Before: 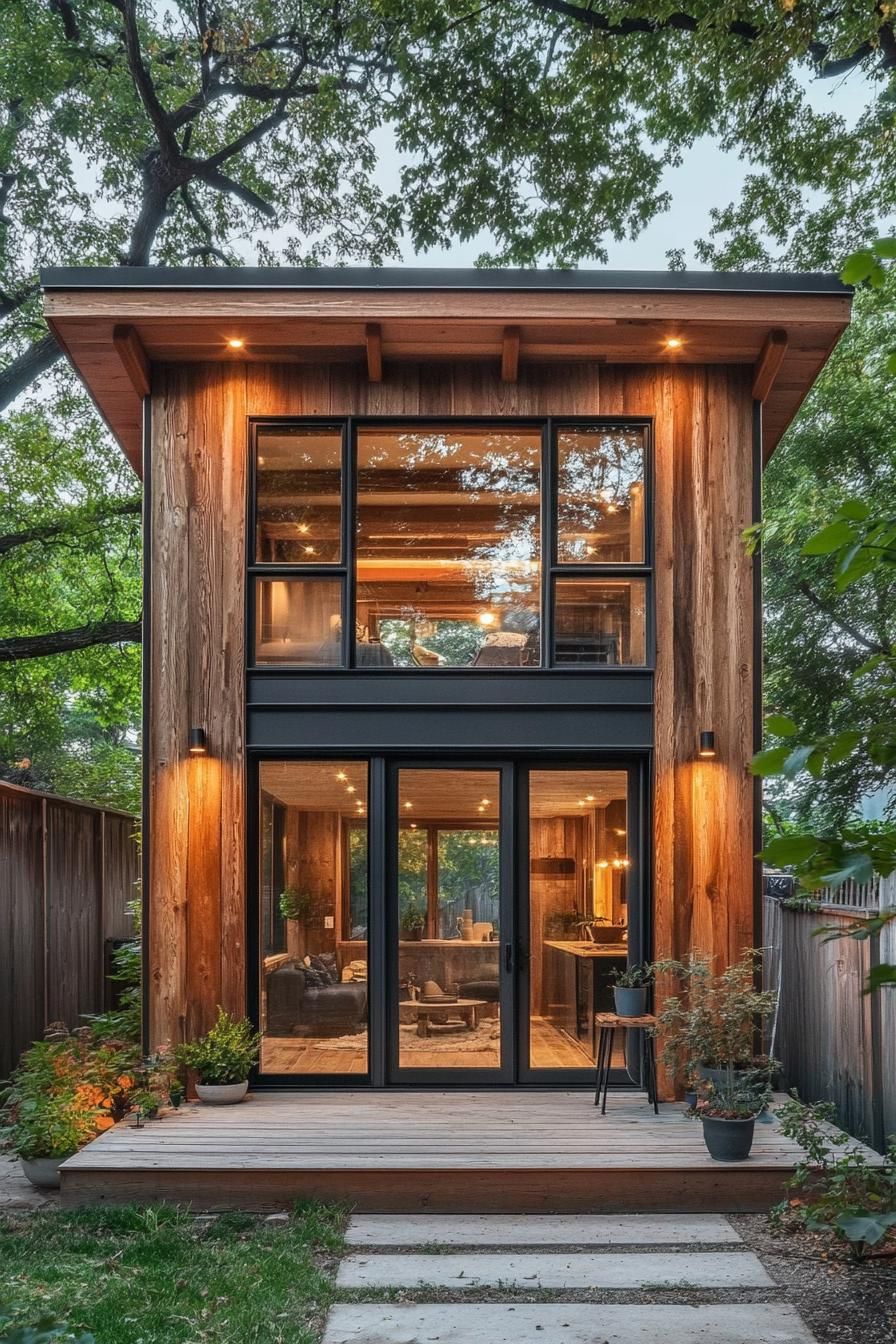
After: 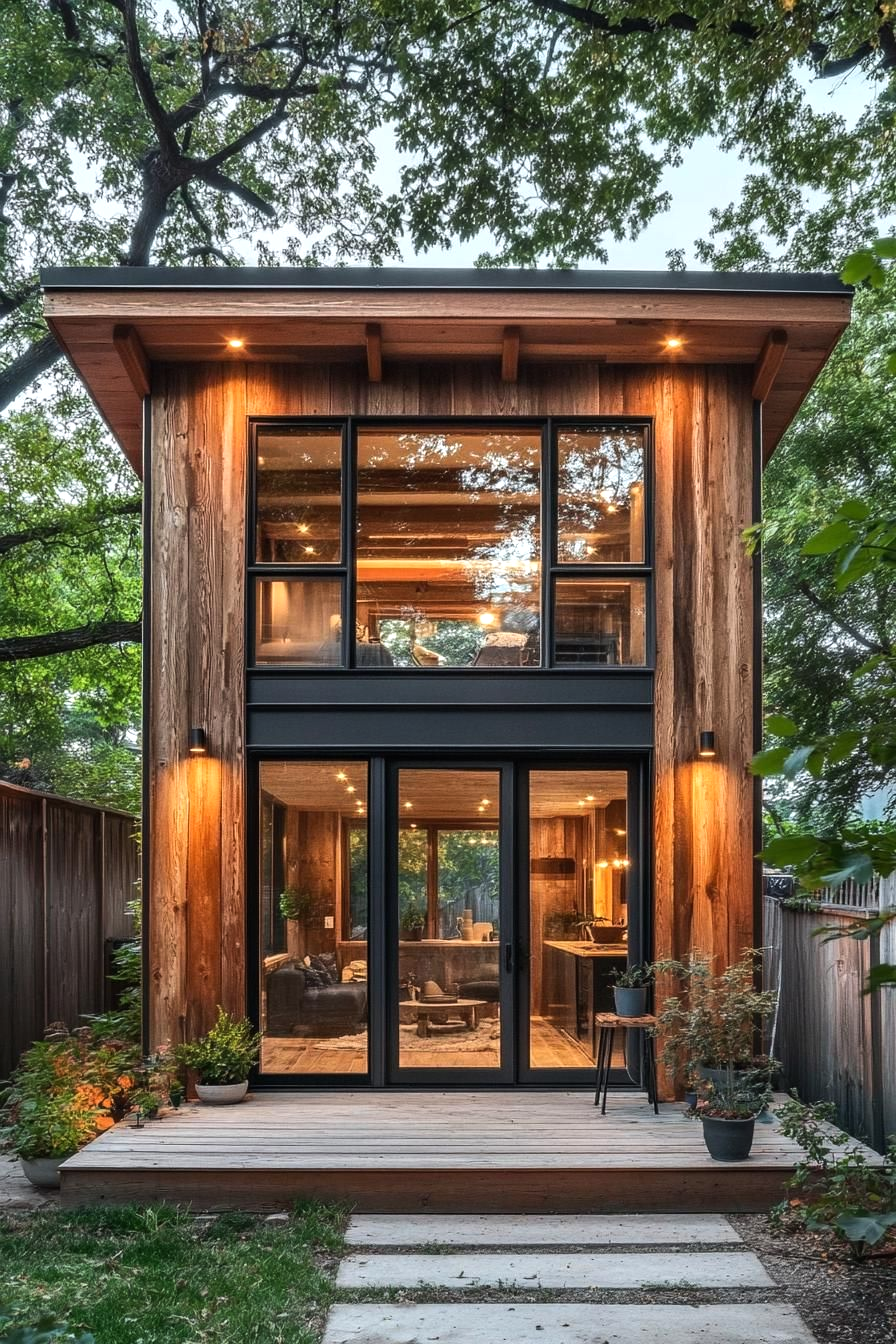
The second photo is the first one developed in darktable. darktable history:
tone equalizer: -8 EV -0.449 EV, -7 EV -0.405 EV, -6 EV -0.299 EV, -5 EV -0.225 EV, -3 EV 0.214 EV, -2 EV 0.327 EV, -1 EV 0.381 EV, +0 EV 0.422 EV, edges refinement/feathering 500, mask exposure compensation -1.57 EV, preserve details no
